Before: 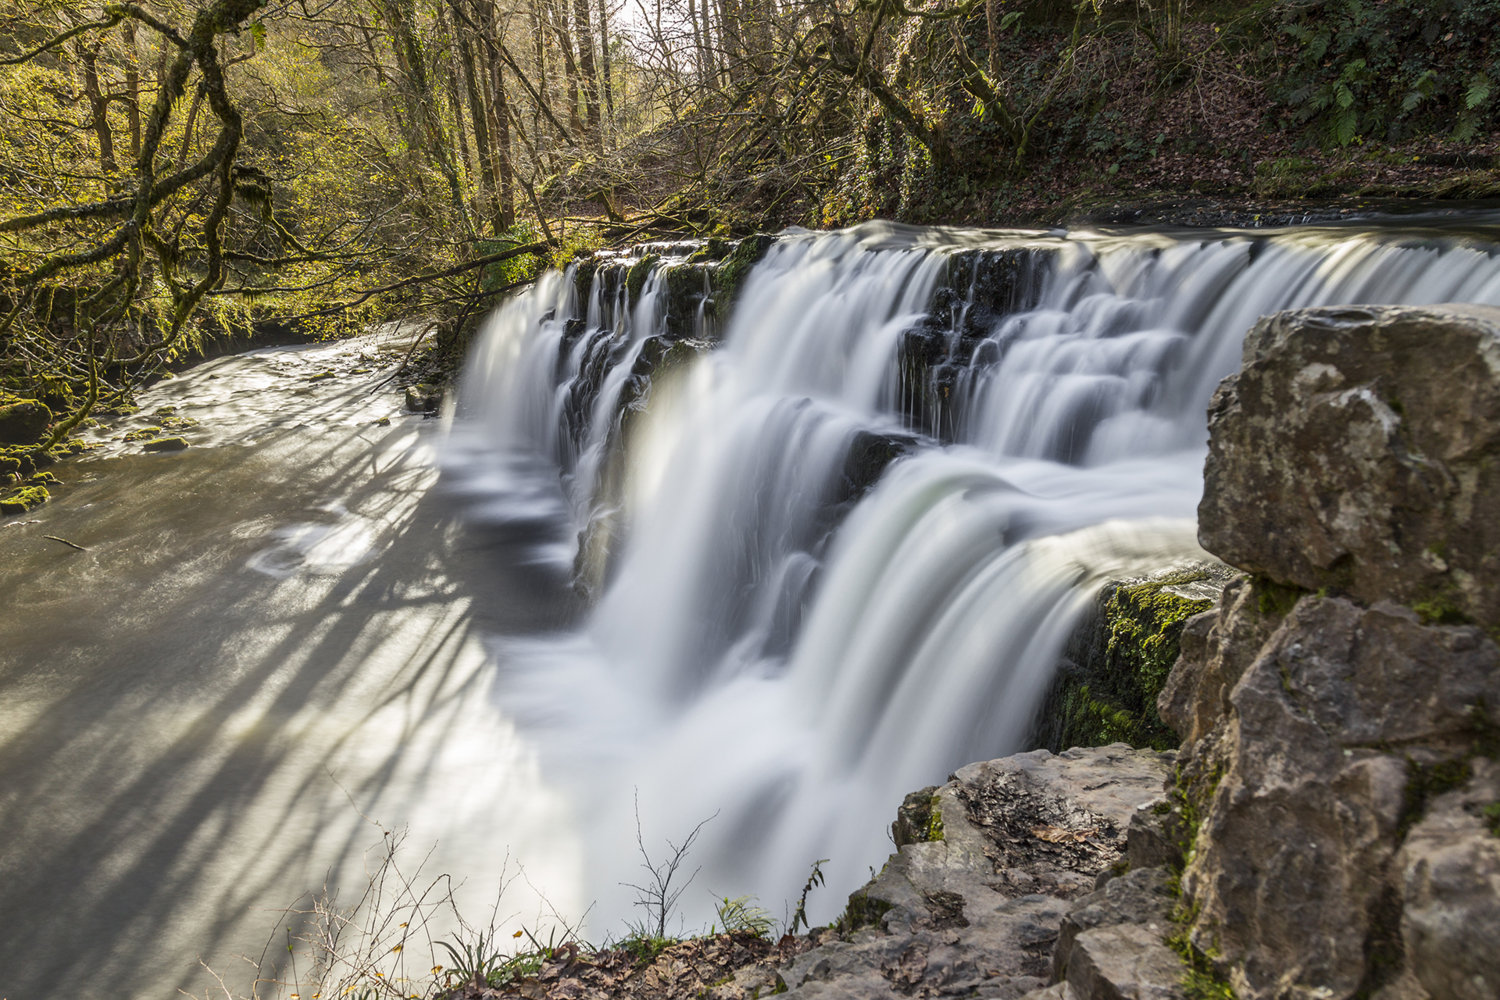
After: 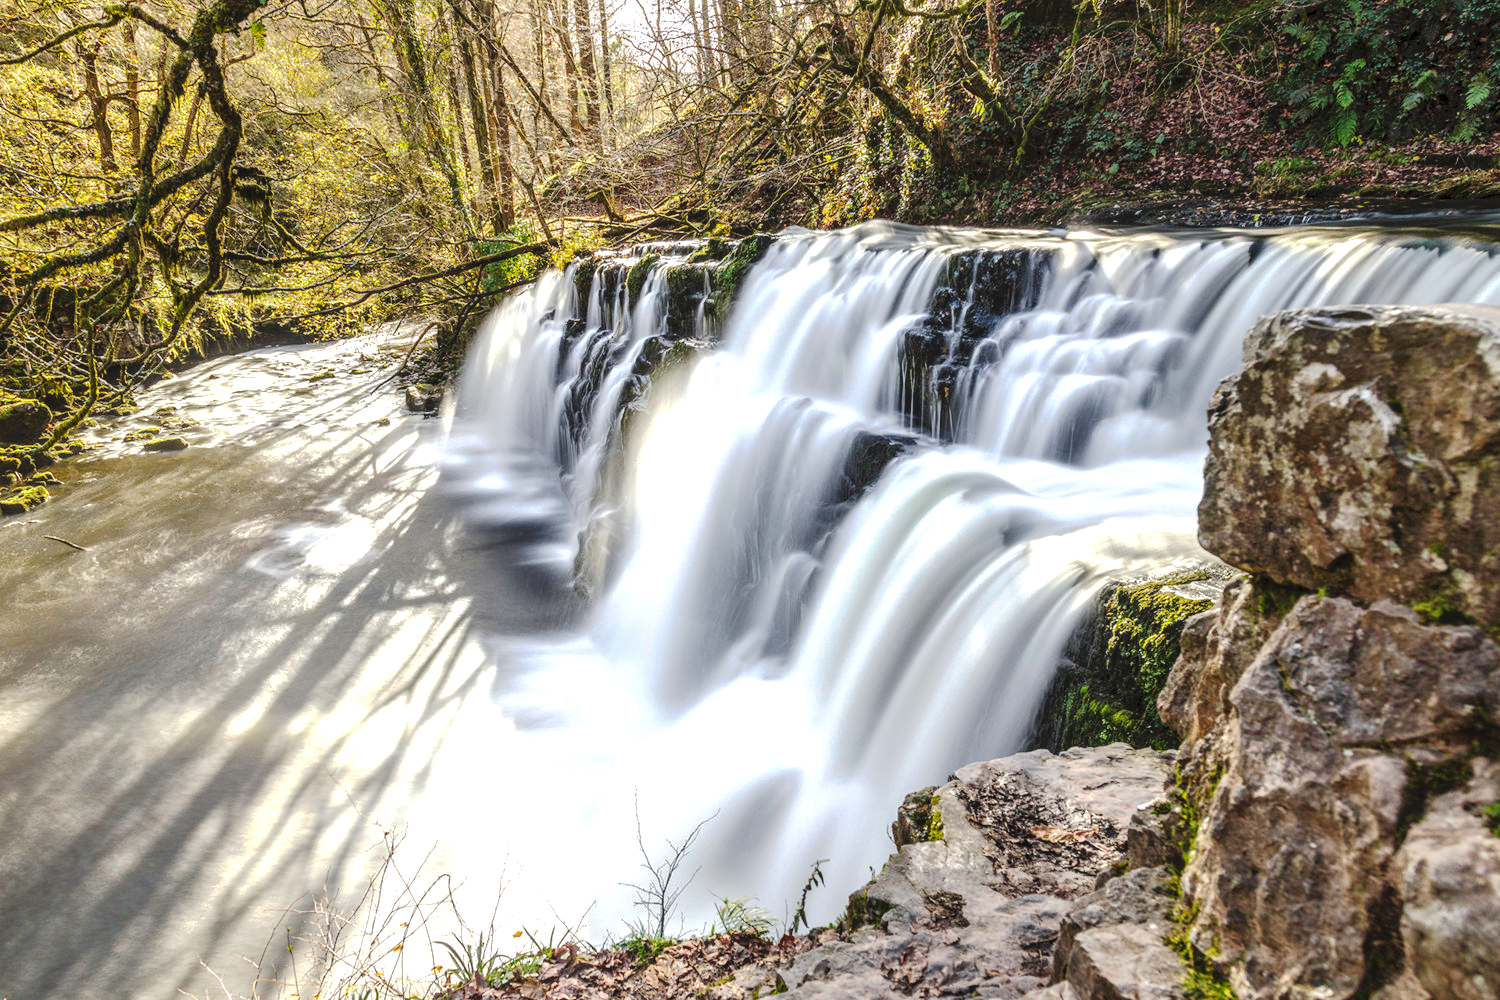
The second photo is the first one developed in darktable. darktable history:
local contrast: on, module defaults
tone curve: curves: ch0 [(0, 0) (0.003, 0.077) (0.011, 0.08) (0.025, 0.083) (0.044, 0.095) (0.069, 0.106) (0.1, 0.12) (0.136, 0.144) (0.177, 0.185) (0.224, 0.231) (0.277, 0.297) (0.335, 0.382) (0.399, 0.471) (0.468, 0.553) (0.543, 0.623) (0.623, 0.689) (0.709, 0.75) (0.801, 0.81) (0.898, 0.873) (1, 1)], preserve colors none
exposure: exposure 0.74 EV, compensate highlight preservation false
